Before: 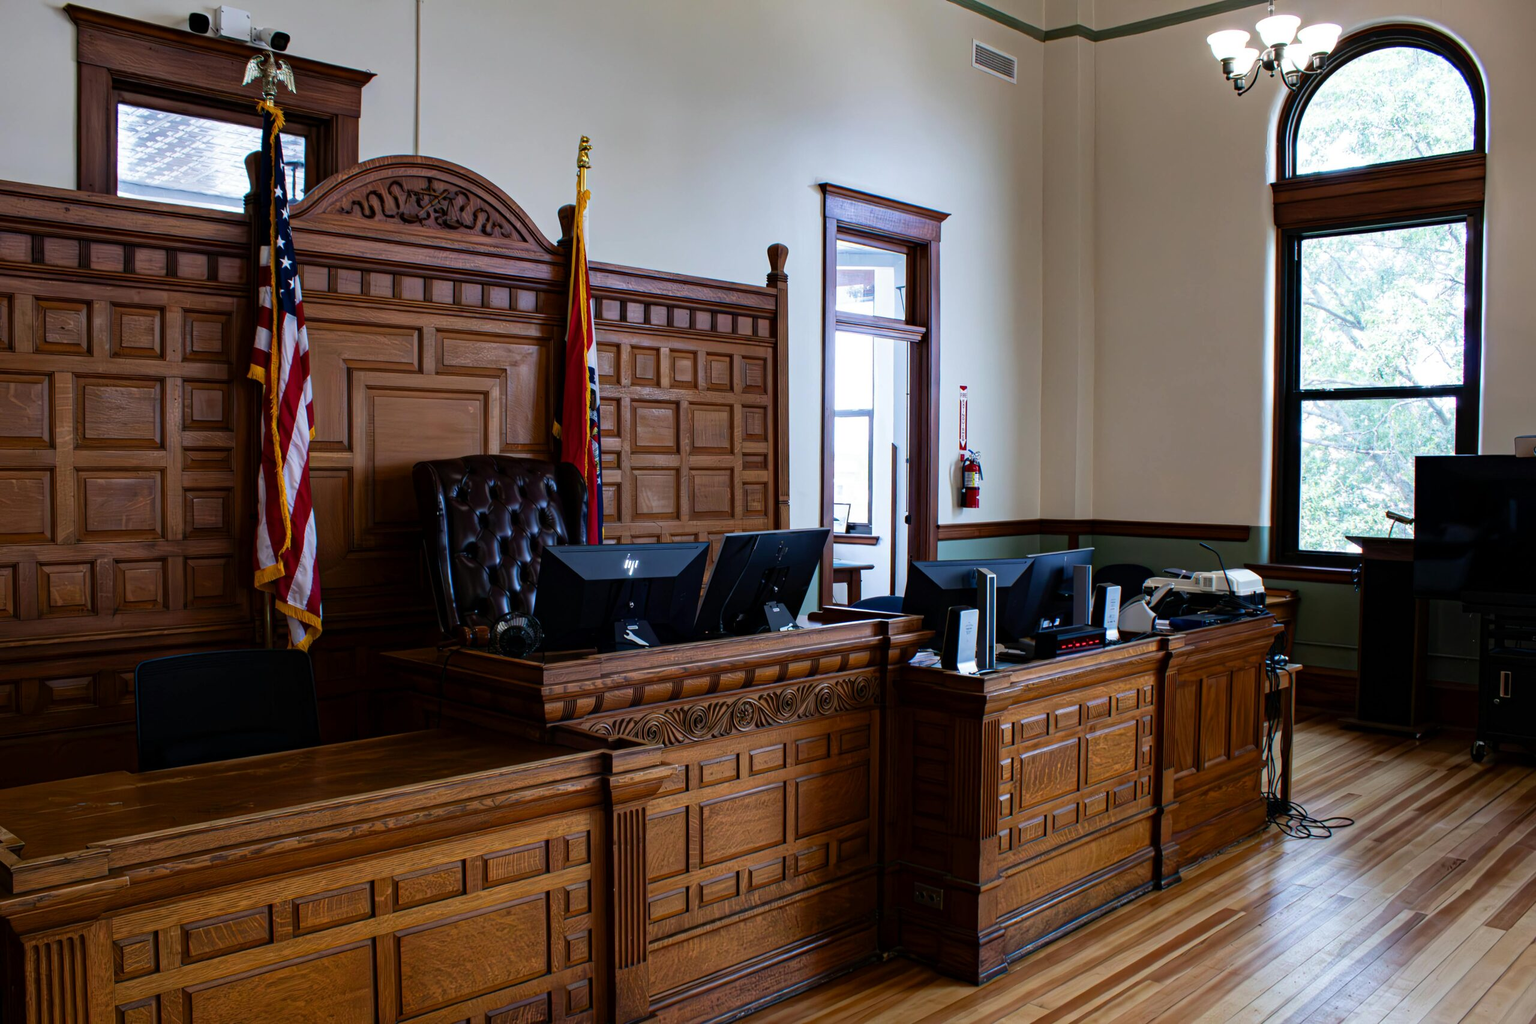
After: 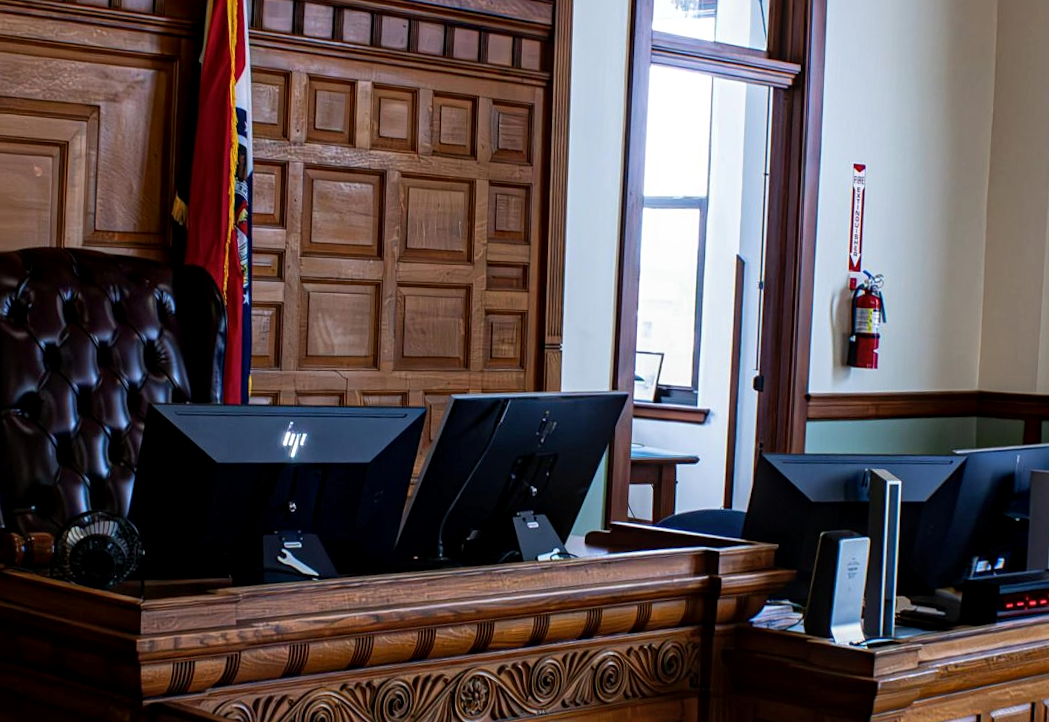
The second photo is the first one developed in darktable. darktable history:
rotate and perspective: rotation 2.27°, automatic cropping off
sharpen: amount 0.2
crop: left 30%, top 30%, right 30%, bottom 30%
white balance: red 1, blue 1
local contrast: on, module defaults
